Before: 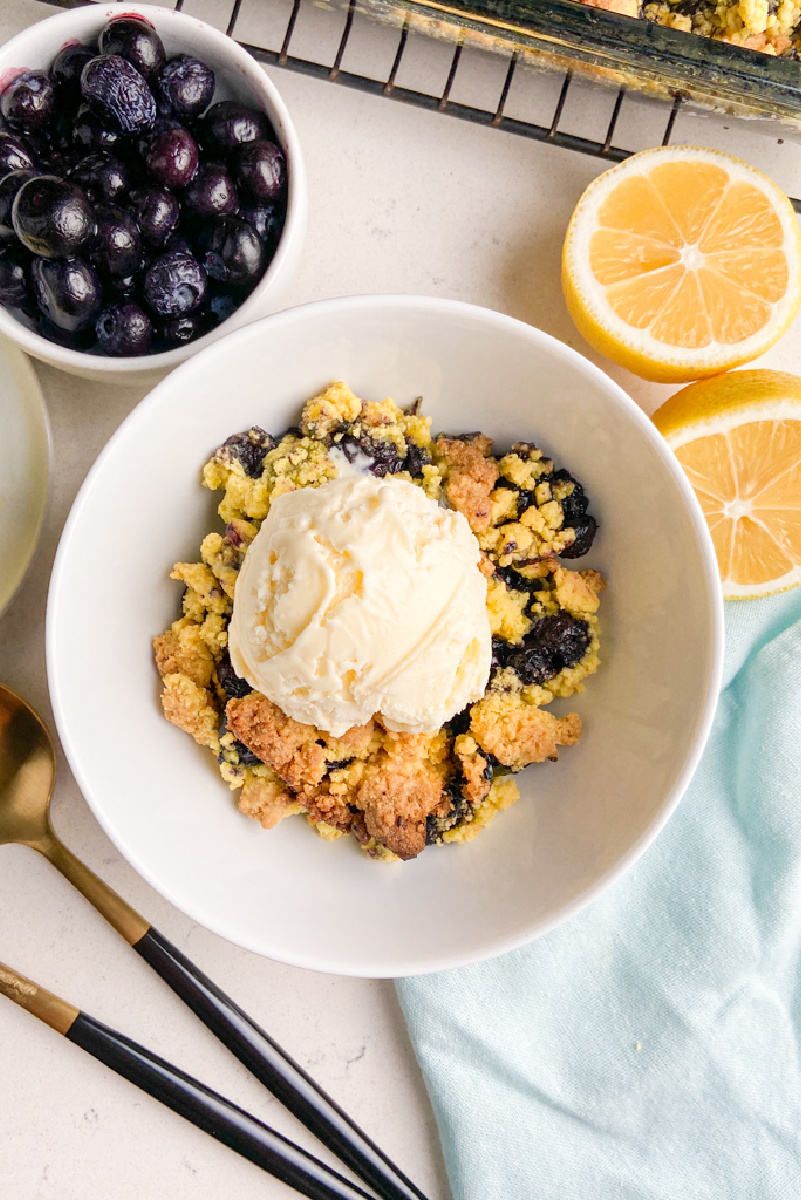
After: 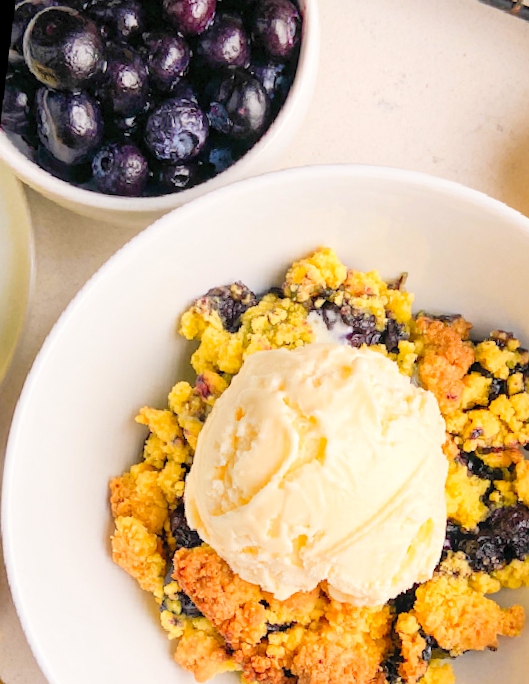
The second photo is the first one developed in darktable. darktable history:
contrast brightness saturation: contrast 0.07, brightness 0.18, saturation 0.4
crop and rotate: angle -4.99°, left 2.122%, top 6.945%, right 27.566%, bottom 30.519%
rotate and perspective: rotation 2.17°, automatic cropping off
